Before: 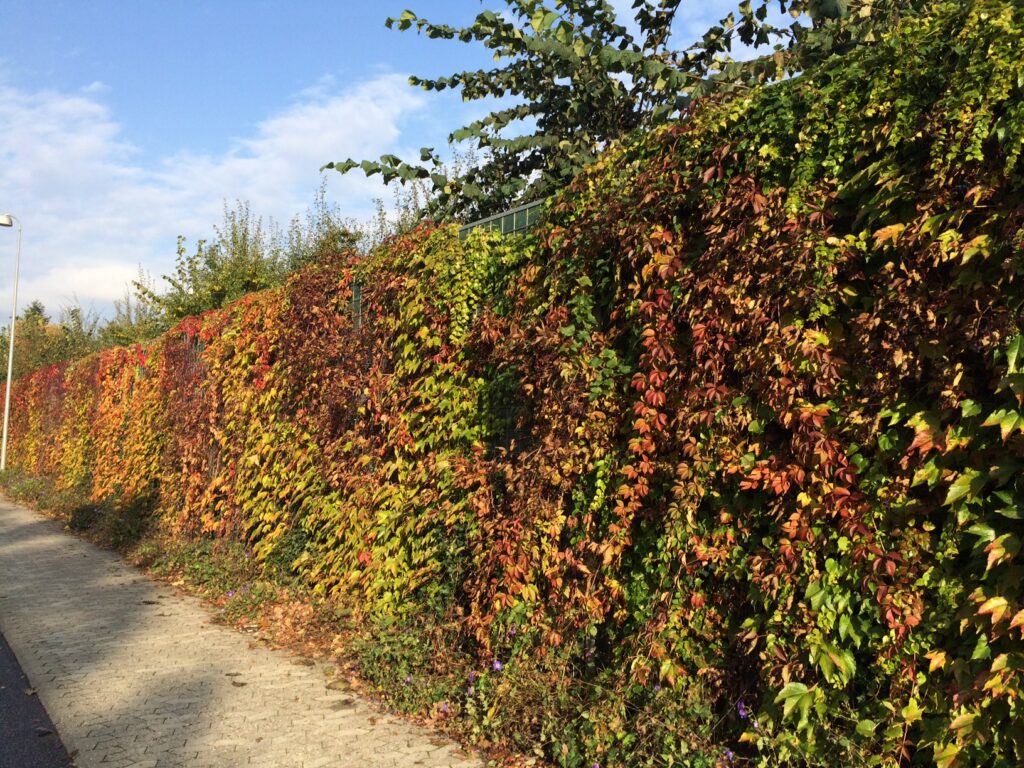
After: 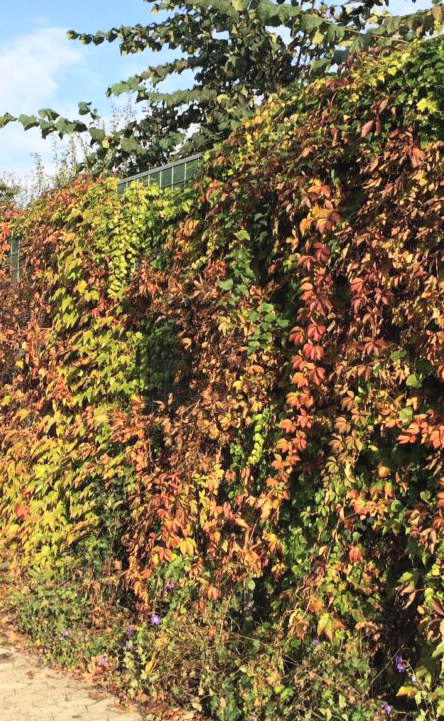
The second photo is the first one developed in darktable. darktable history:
crop: left 33.452%, top 6.025%, right 23.155%
contrast brightness saturation: contrast 0.14, brightness 0.21
